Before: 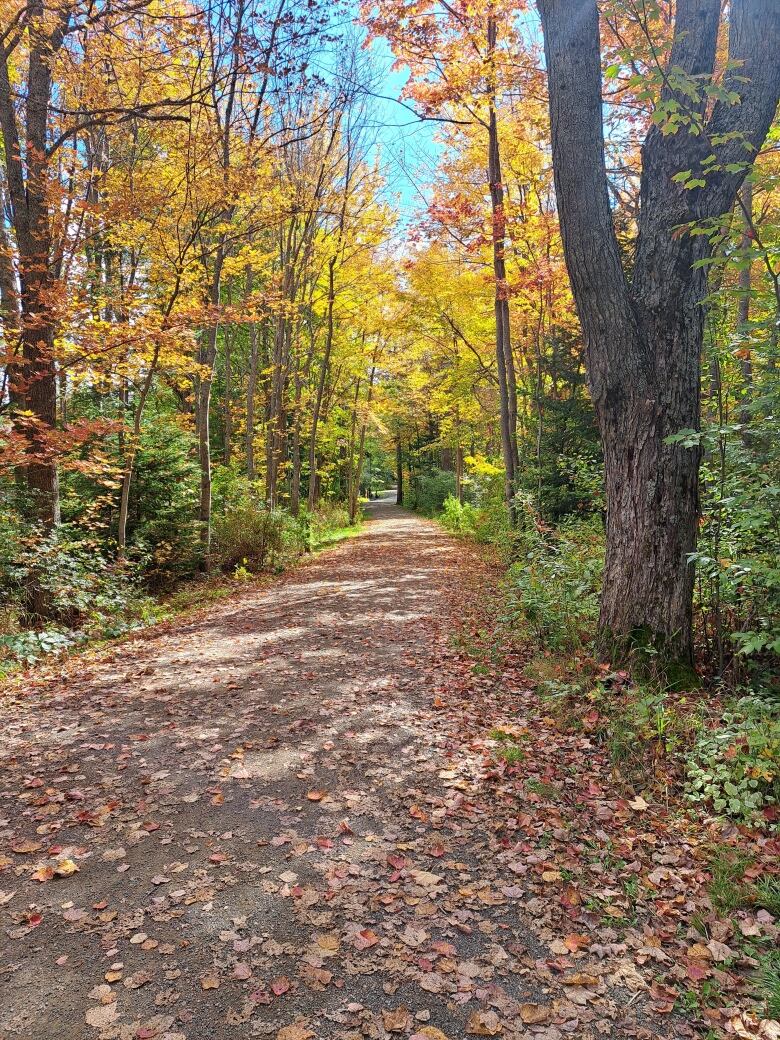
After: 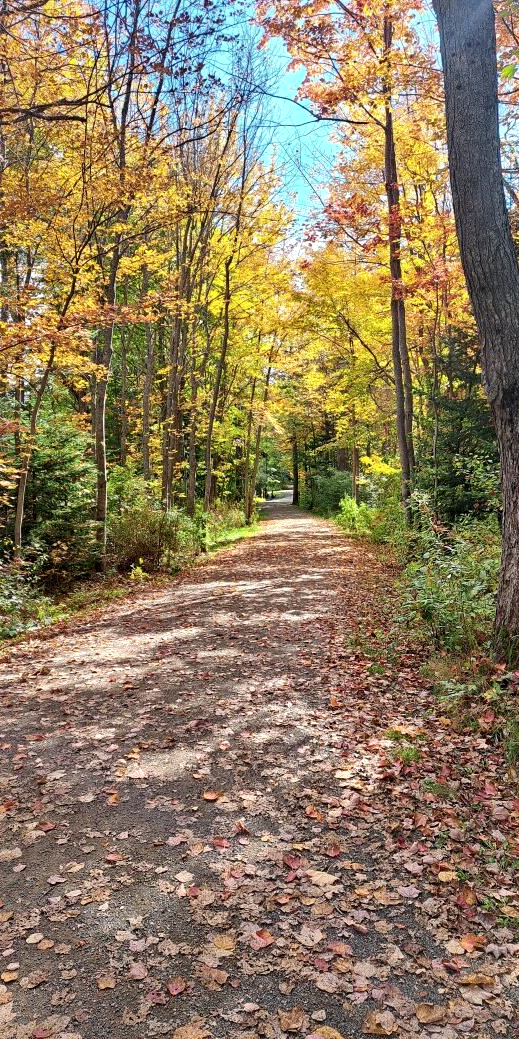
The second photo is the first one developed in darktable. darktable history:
crop and rotate: left 13.342%, right 19.991%
local contrast: mode bilateral grid, contrast 25, coarseness 60, detail 151%, midtone range 0.2
